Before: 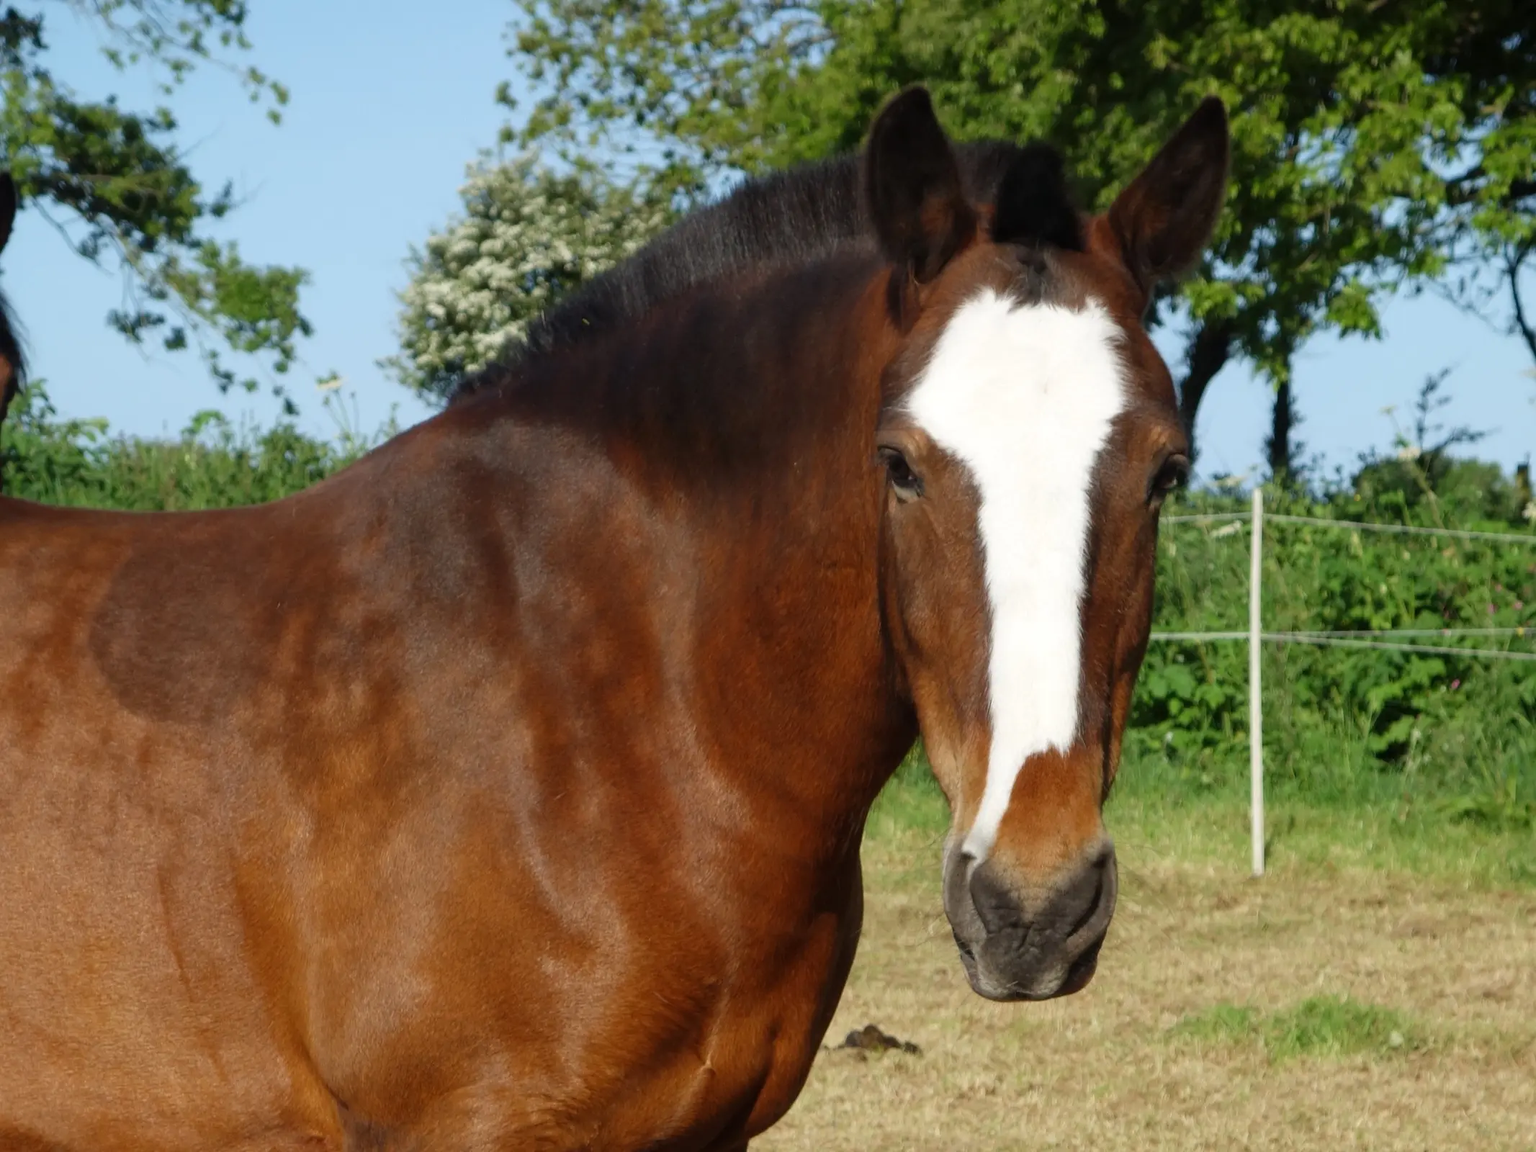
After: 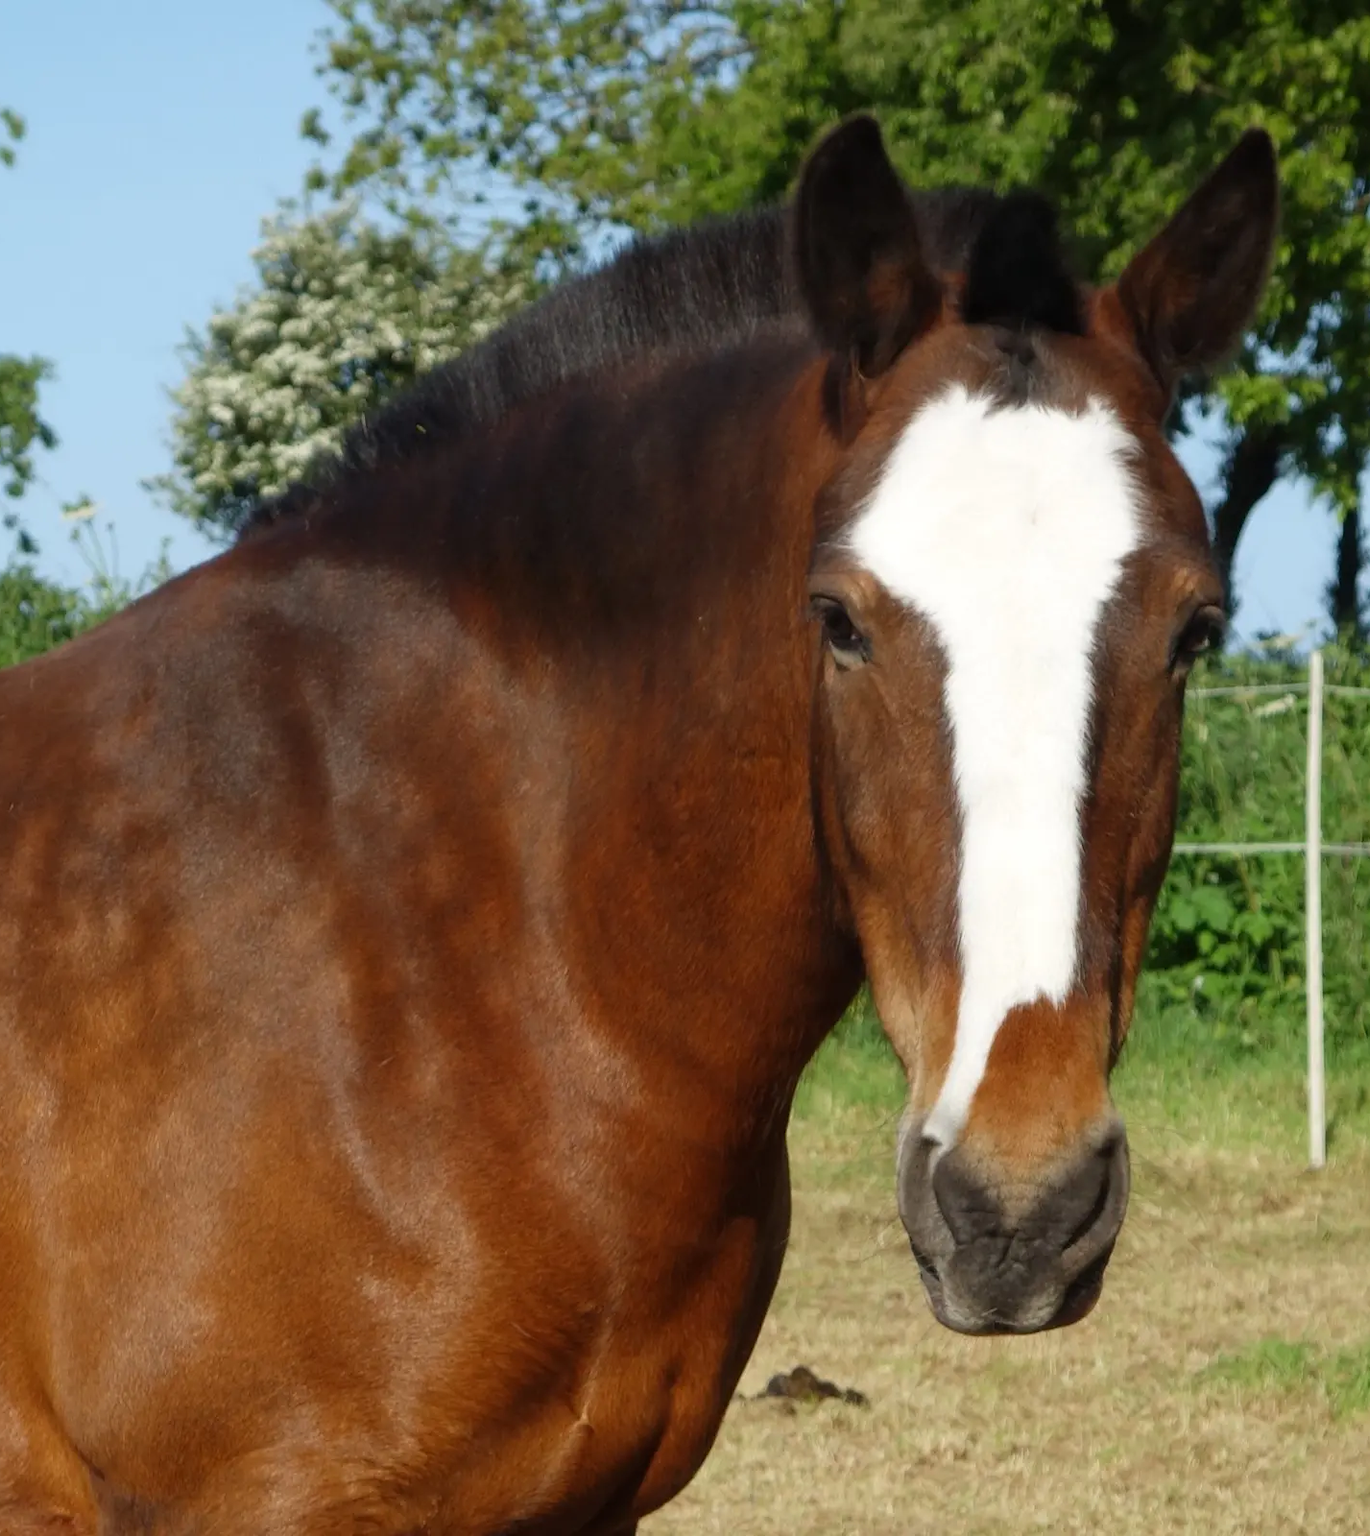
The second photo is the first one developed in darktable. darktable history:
crop and rotate: left 17.657%, right 15.373%
